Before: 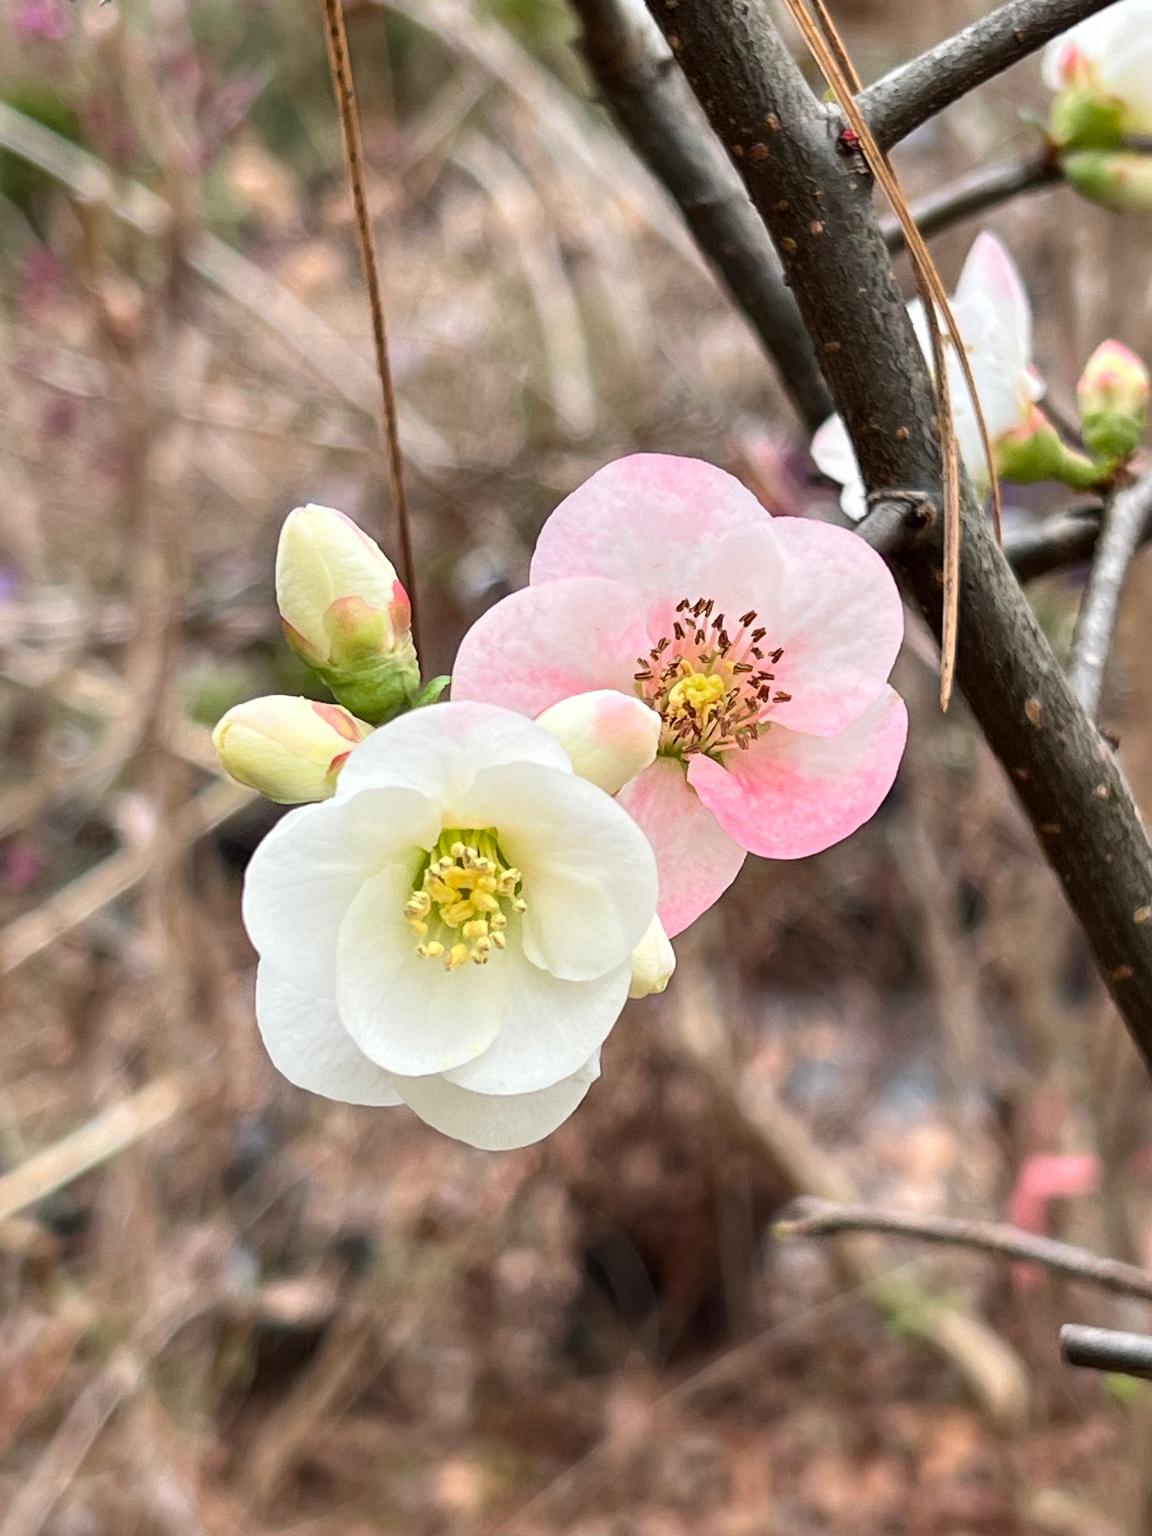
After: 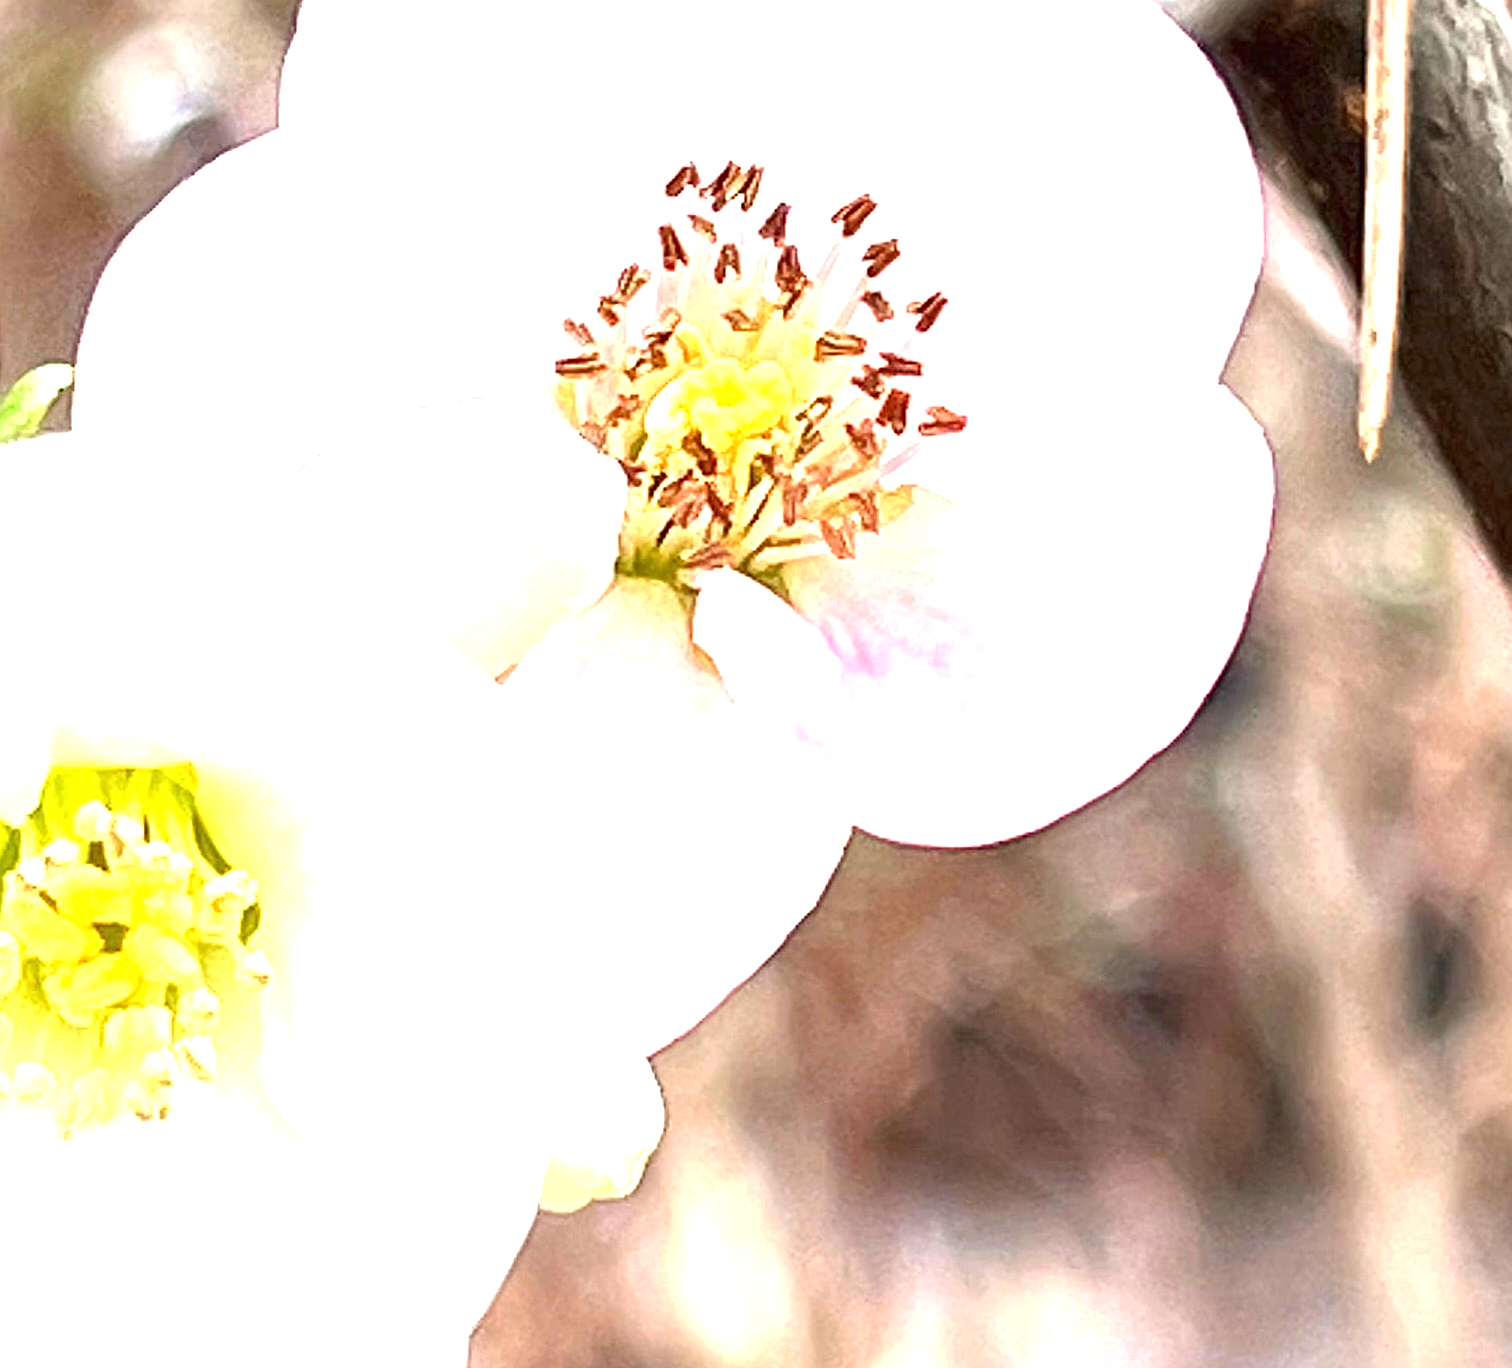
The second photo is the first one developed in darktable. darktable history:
crop: left 36.709%, top 34.957%, right 13.166%, bottom 31.067%
sharpen: on, module defaults
exposure: black level correction 0, exposure 1.664 EV, compensate highlight preservation false
